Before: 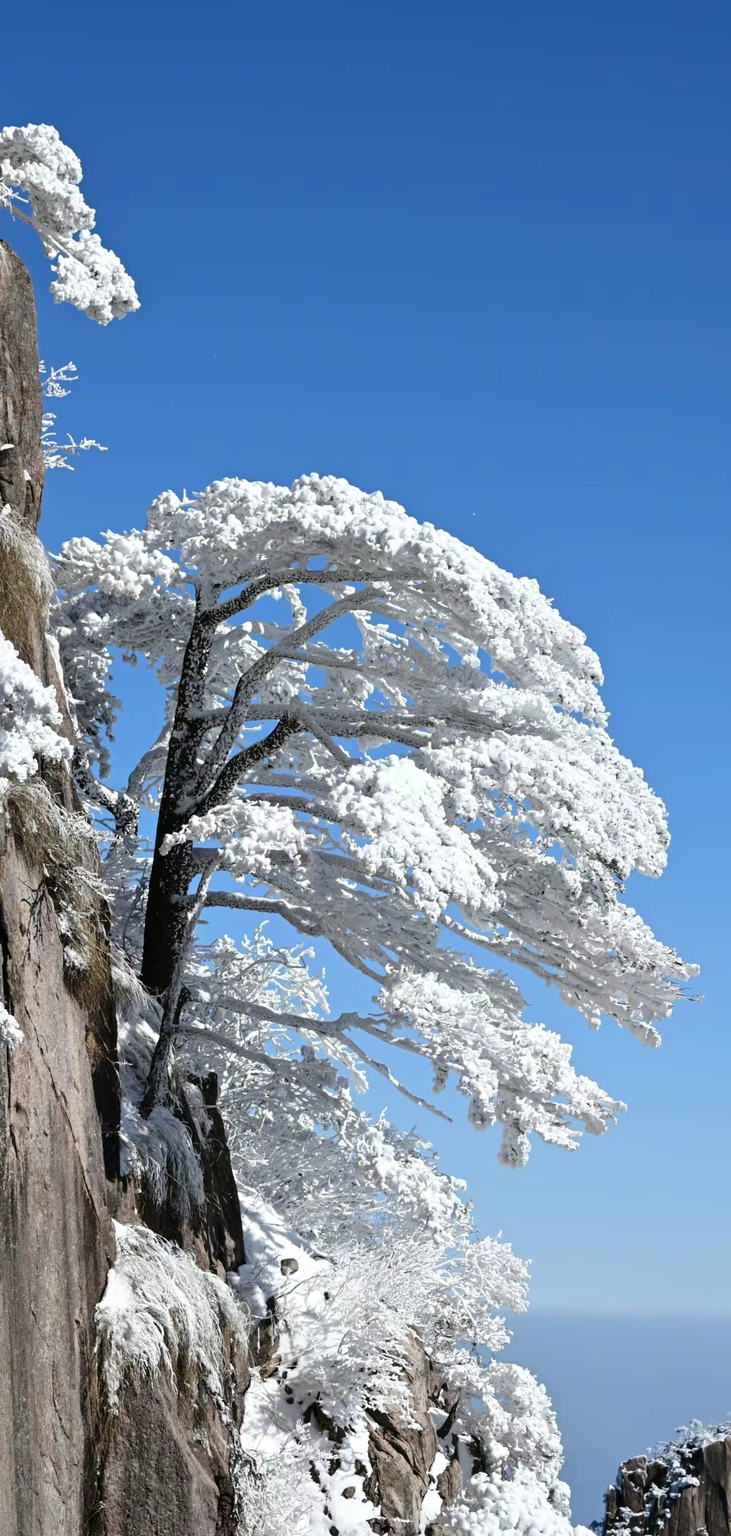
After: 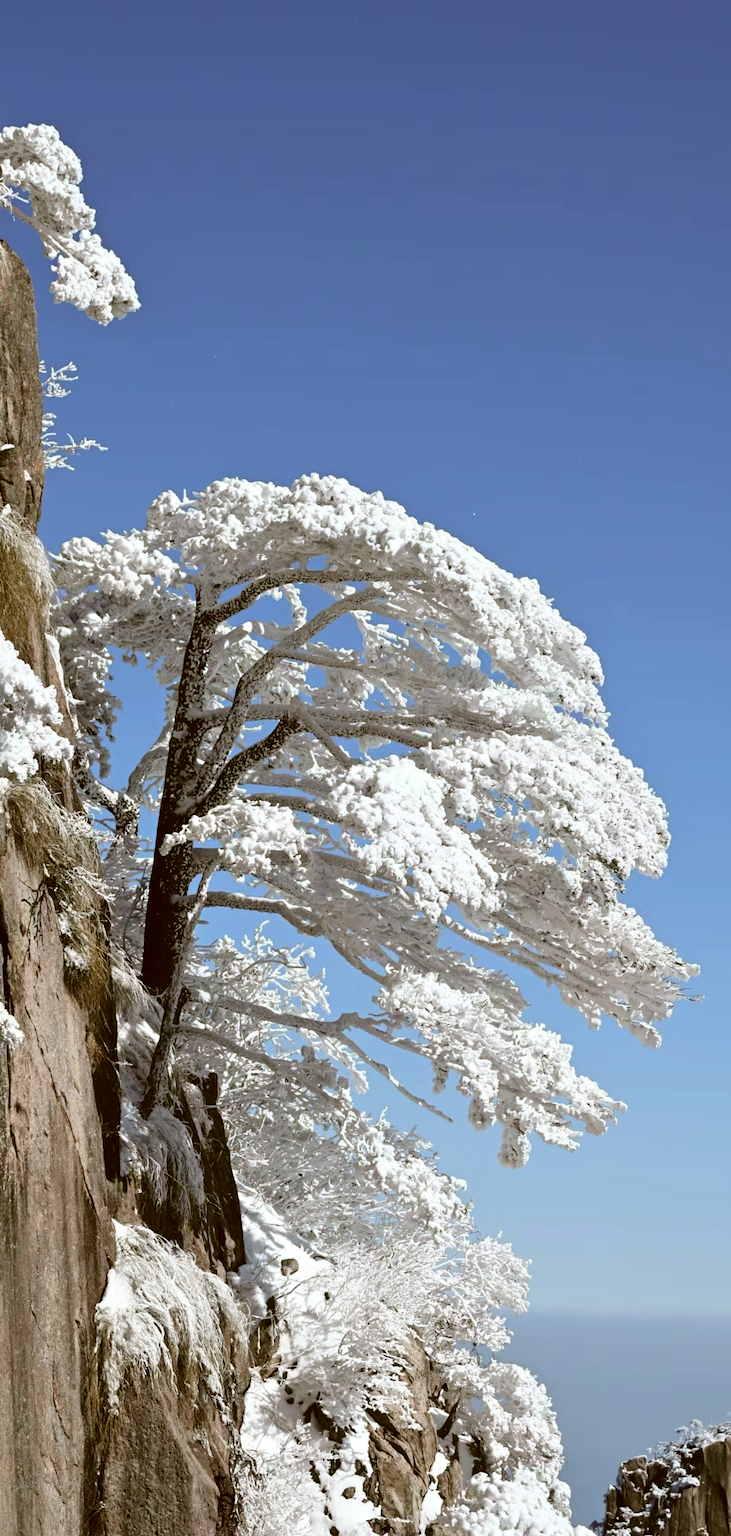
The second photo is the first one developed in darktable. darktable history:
color correction: highlights a* -0.405, highlights b* 0.159, shadows a* 4.3, shadows b* 20.56
